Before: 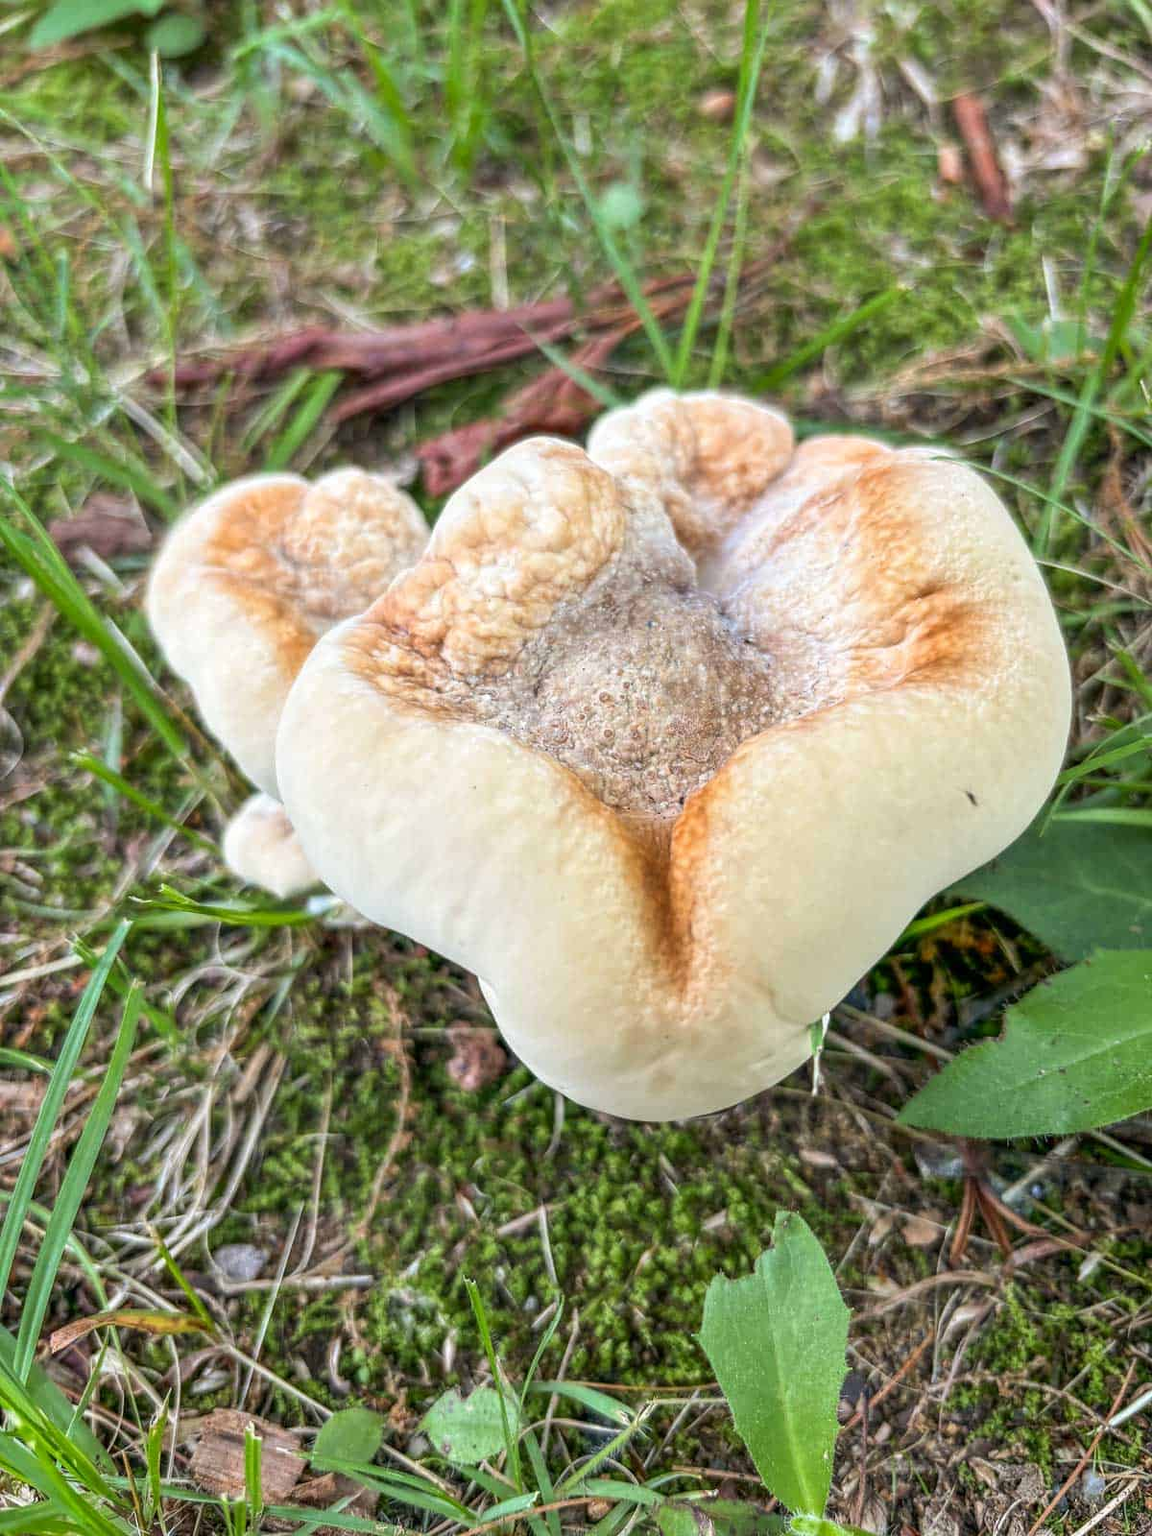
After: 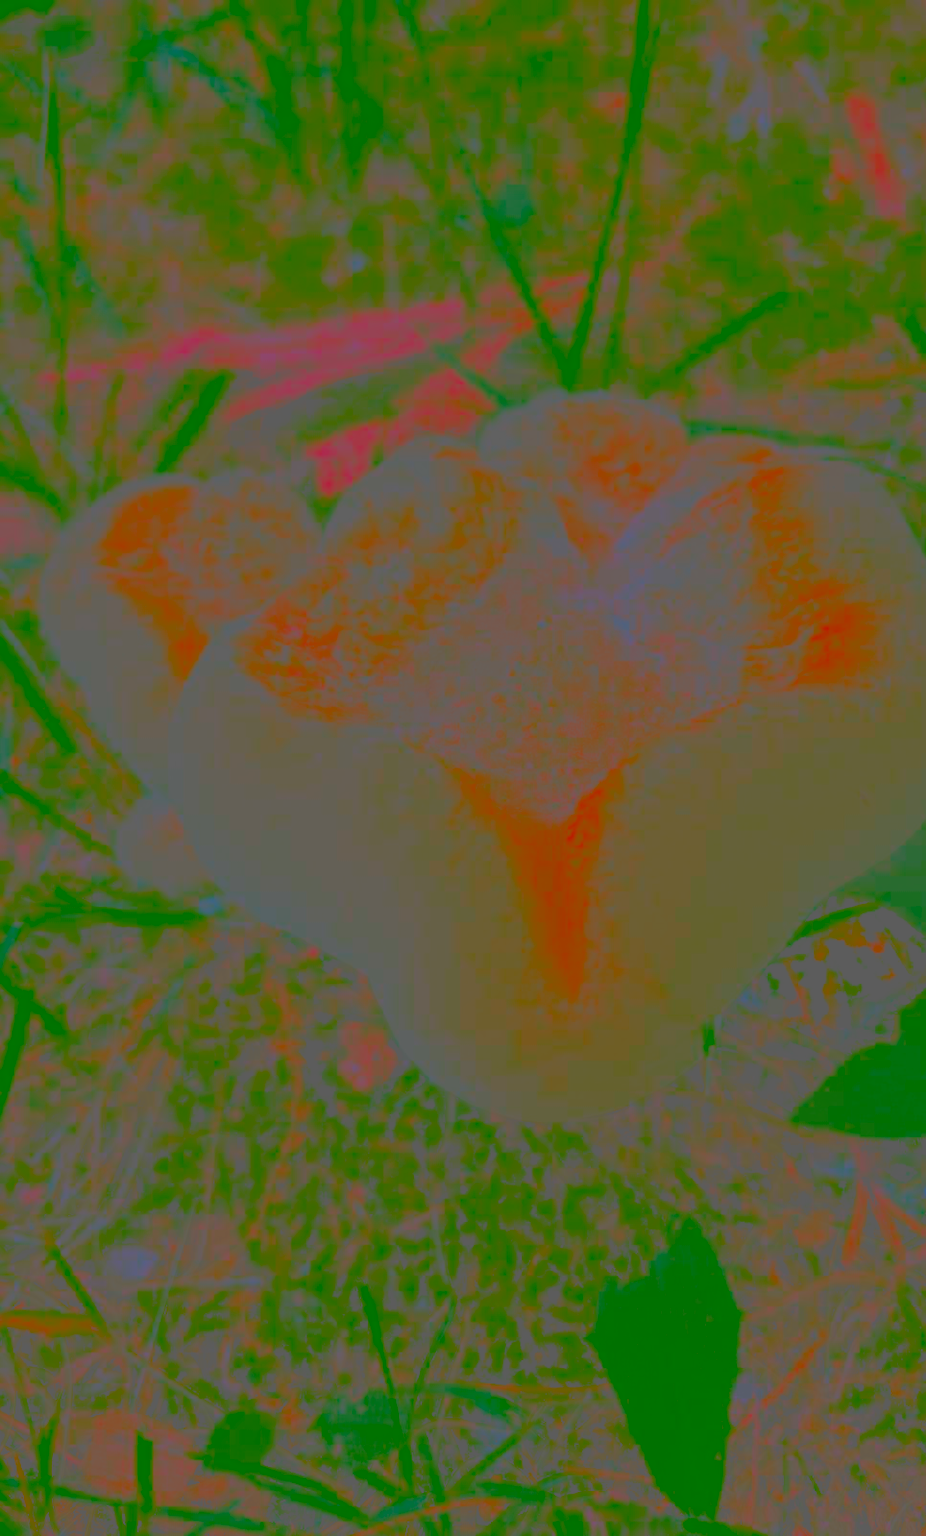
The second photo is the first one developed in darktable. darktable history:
crop and rotate: left 9.477%, right 10.165%
filmic rgb: black relative exposure -5.07 EV, white relative exposure 3.99 EV, threshold 5.99 EV, hardness 2.89, contrast 1.298, enable highlight reconstruction true
contrast brightness saturation: contrast -0.979, brightness -0.159, saturation 0.734
exposure: compensate highlight preservation false
